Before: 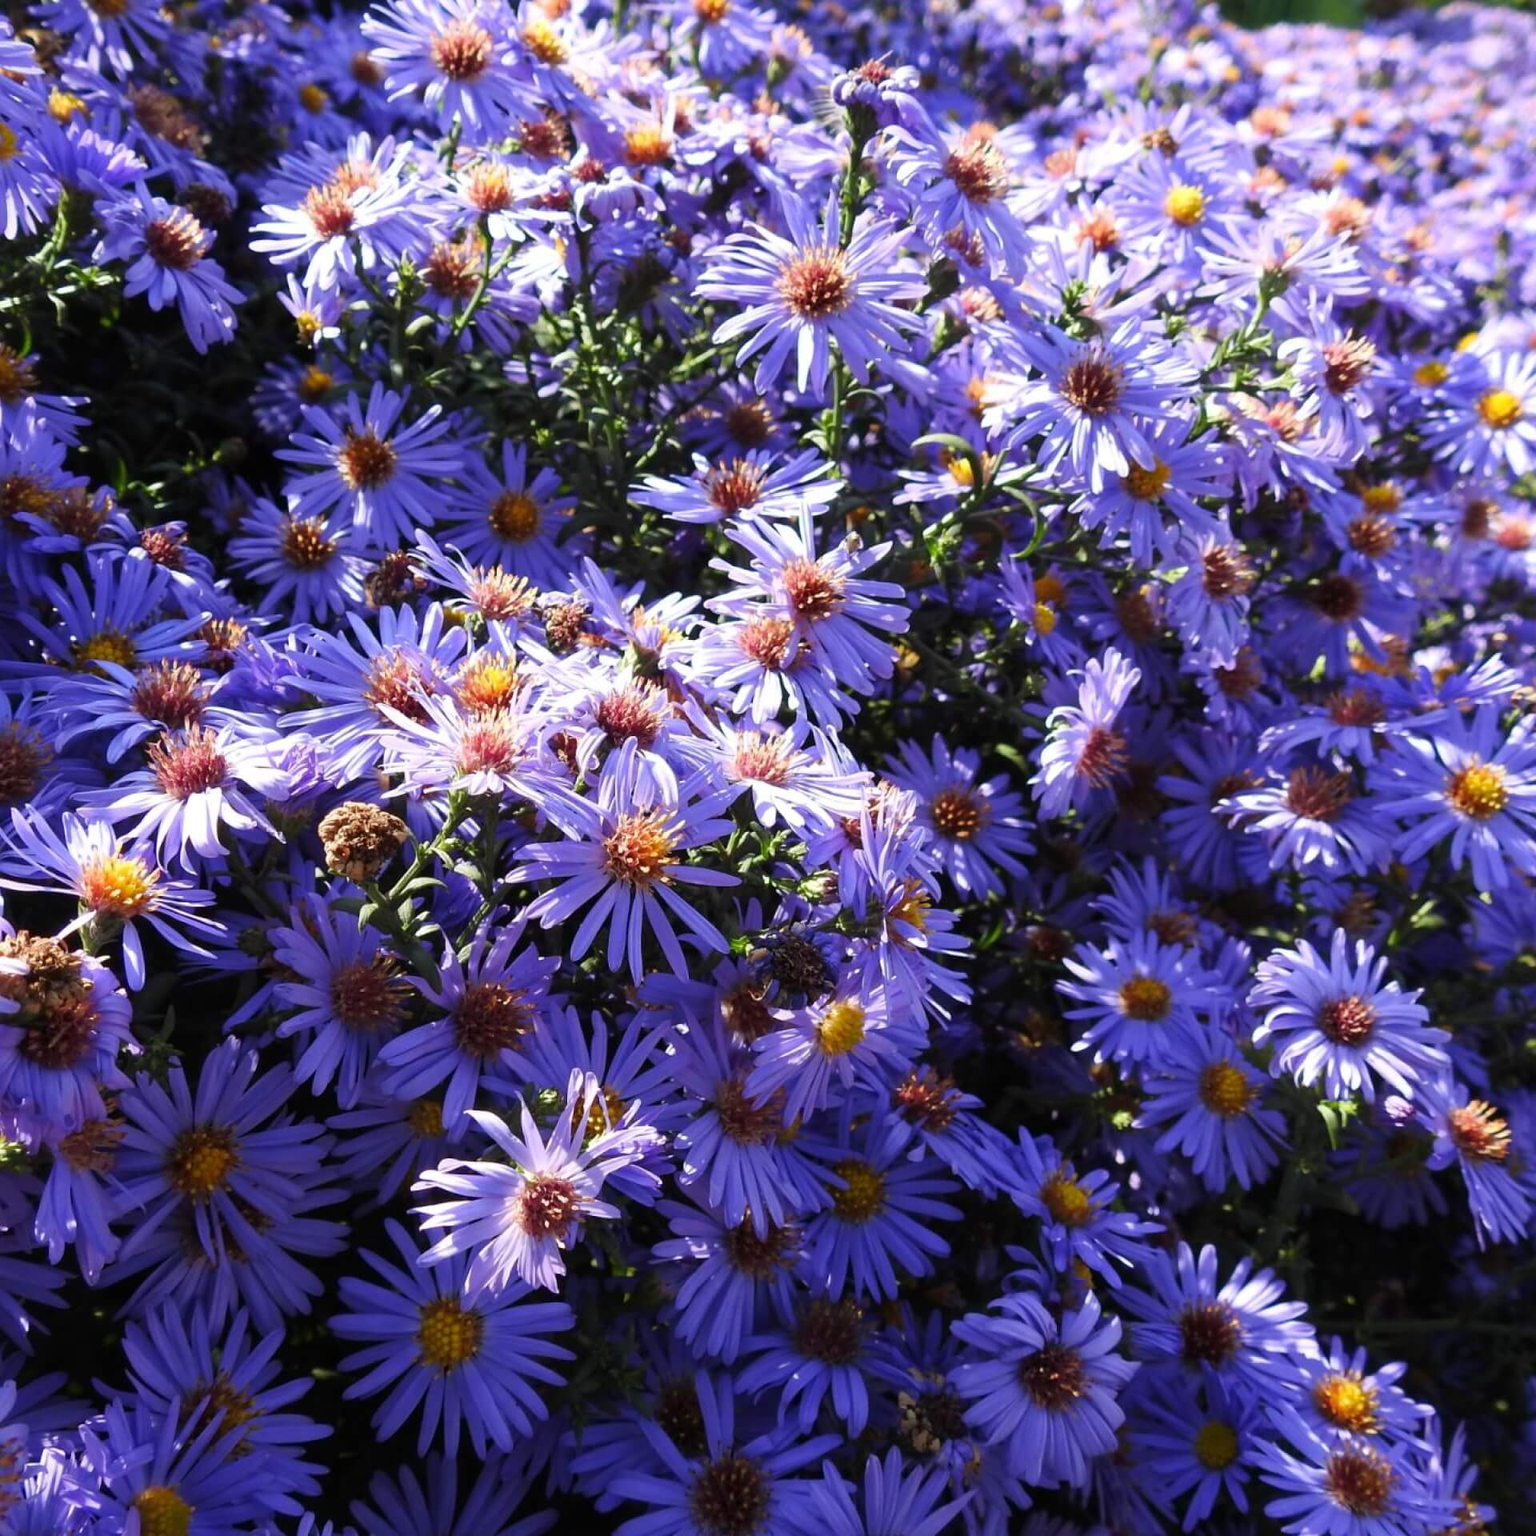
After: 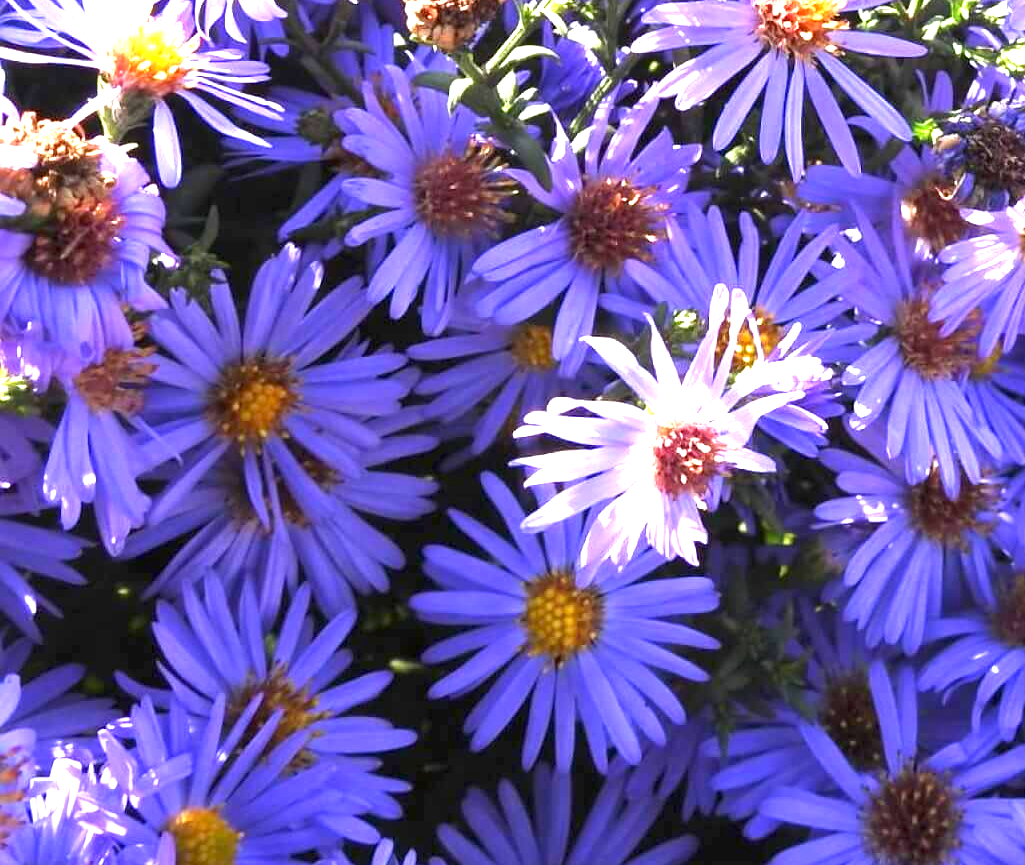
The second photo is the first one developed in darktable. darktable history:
crop and rotate: top 54.778%, right 46.61%, bottom 0.159%
exposure: exposure 2 EV, compensate exposure bias true, compensate highlight preservation false
